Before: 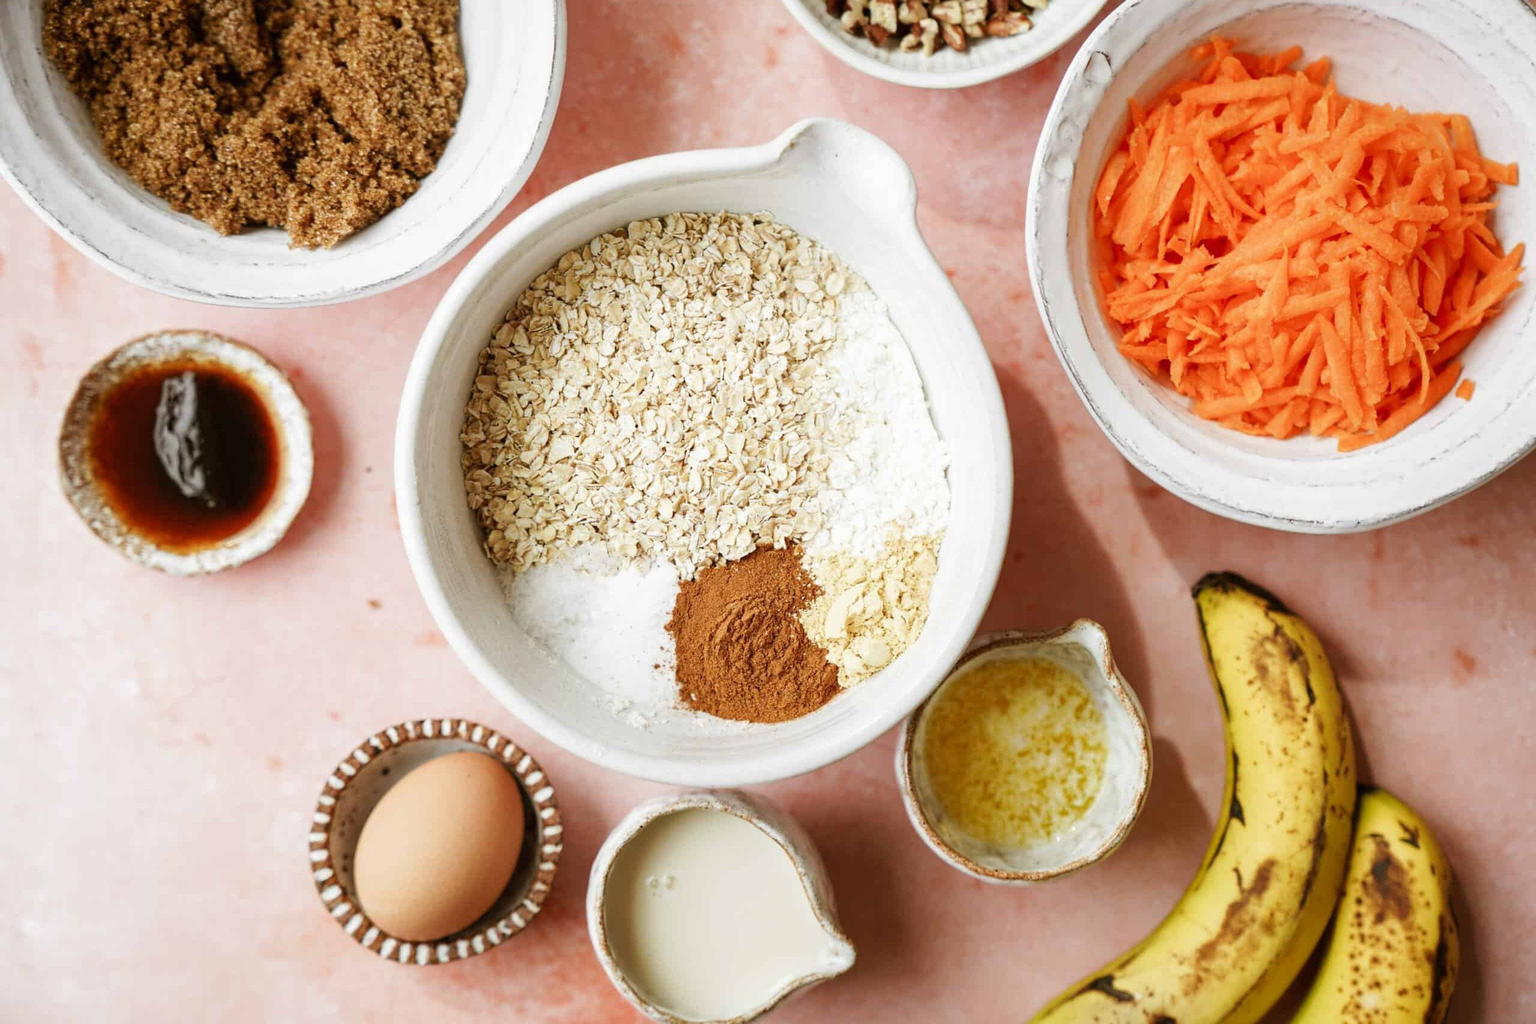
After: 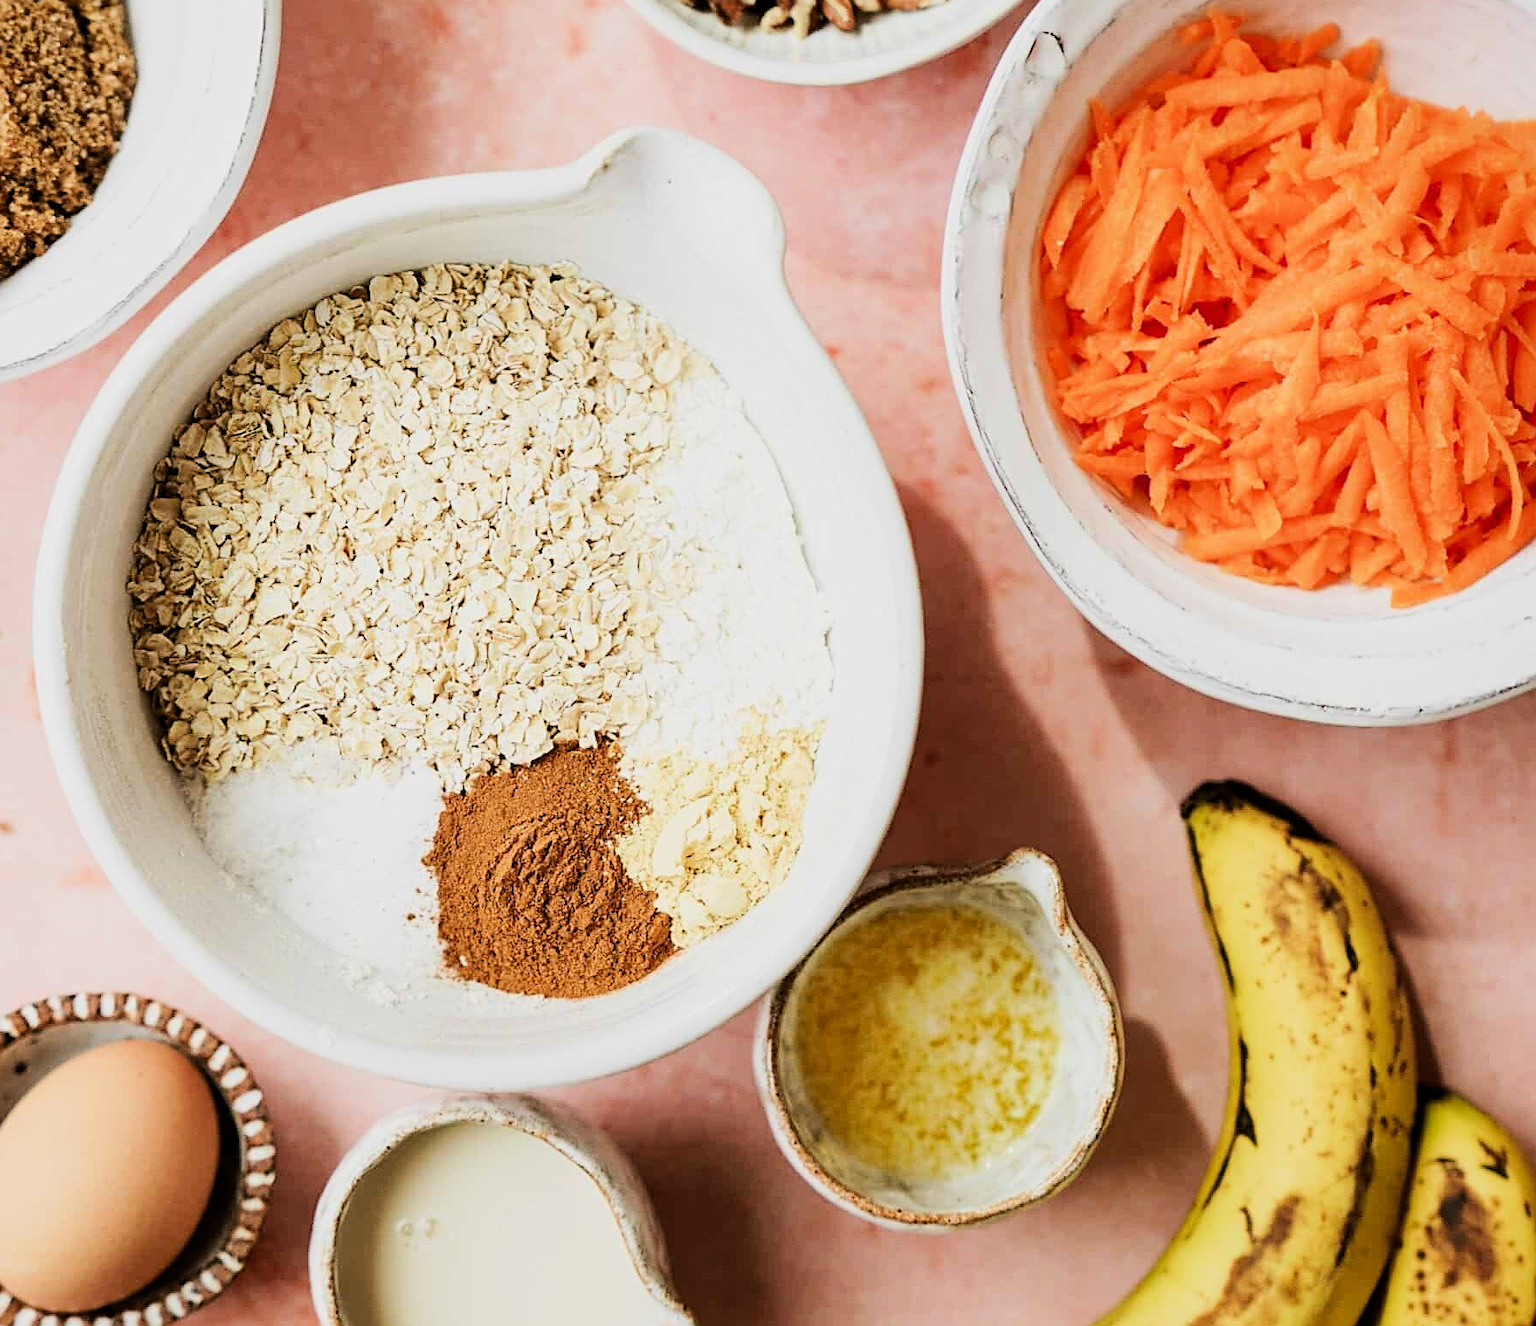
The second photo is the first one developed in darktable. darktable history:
tone equalizer: -8 EV -0.722 EV, -7 EV -0.676 EV, -6 EV -0.599 EV, -5 EV -0.398 EV, -3 EV 0.399 EV, -2 EV 0.6 EV, -1 EV 0.679 EV, +0 EV 0.746 EV, edges refinement/feathering 500, mask exposure compensation -1.57 EV, preserve details no
exposure: black level correction 0.001, compensate highlight preservation false
sharpen: on, module defaults
crop and rotate: left 24.192%, top 2.9%, right 6.288%, bottom 7.1%
filmic rgb: black relative exposure -7.65 EV, white relative exposure 4.56 EV, hardness 3.61, color science v6 (2022)
